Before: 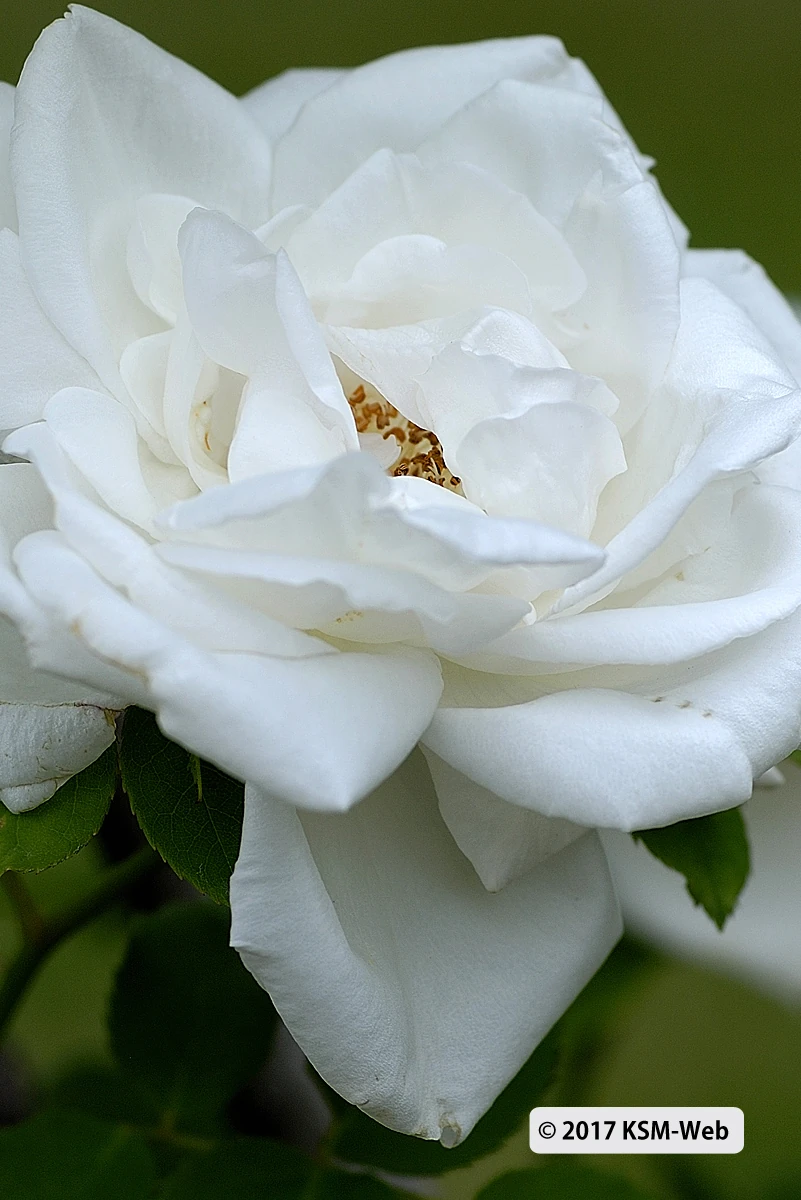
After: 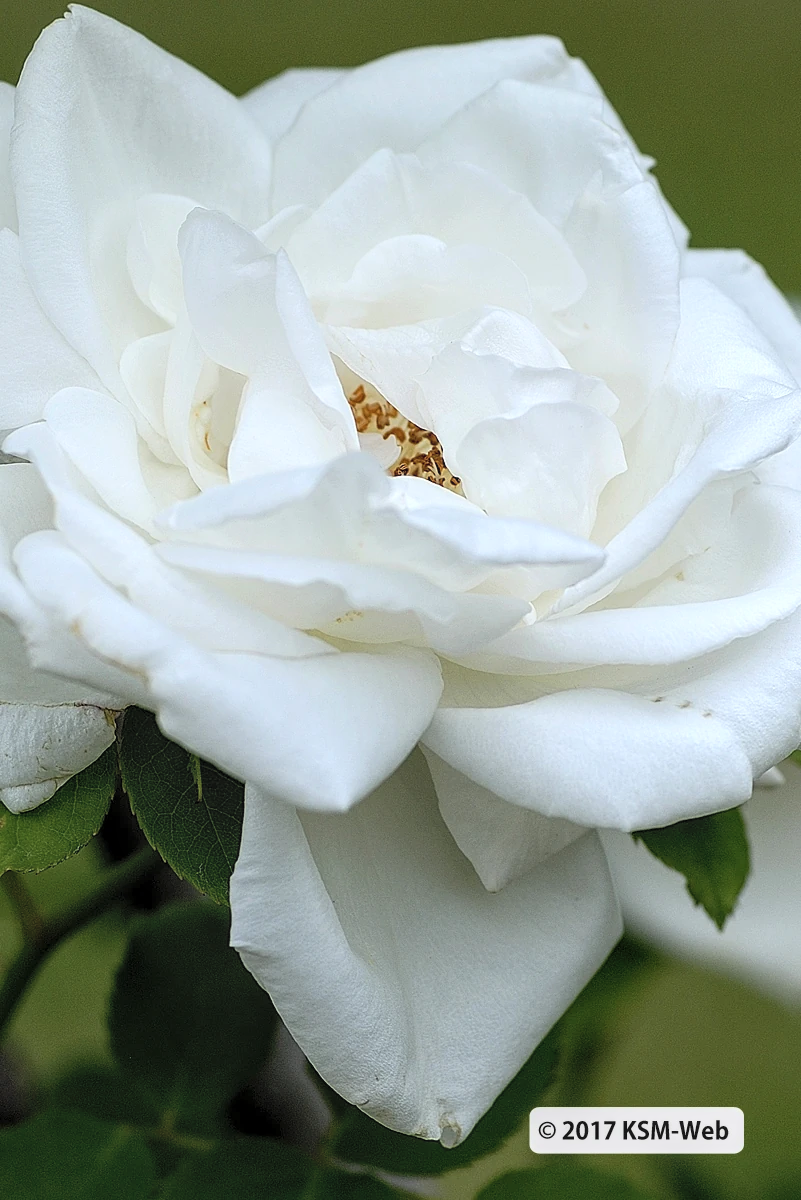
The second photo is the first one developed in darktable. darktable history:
local contrast: on, module defaults
base curve: curves: ch0 [(0, 0) (0.303, 0.277) (1, 1)], preserve colors none
contrast brightness saturation: contrast 0.137, brightness 0.219
